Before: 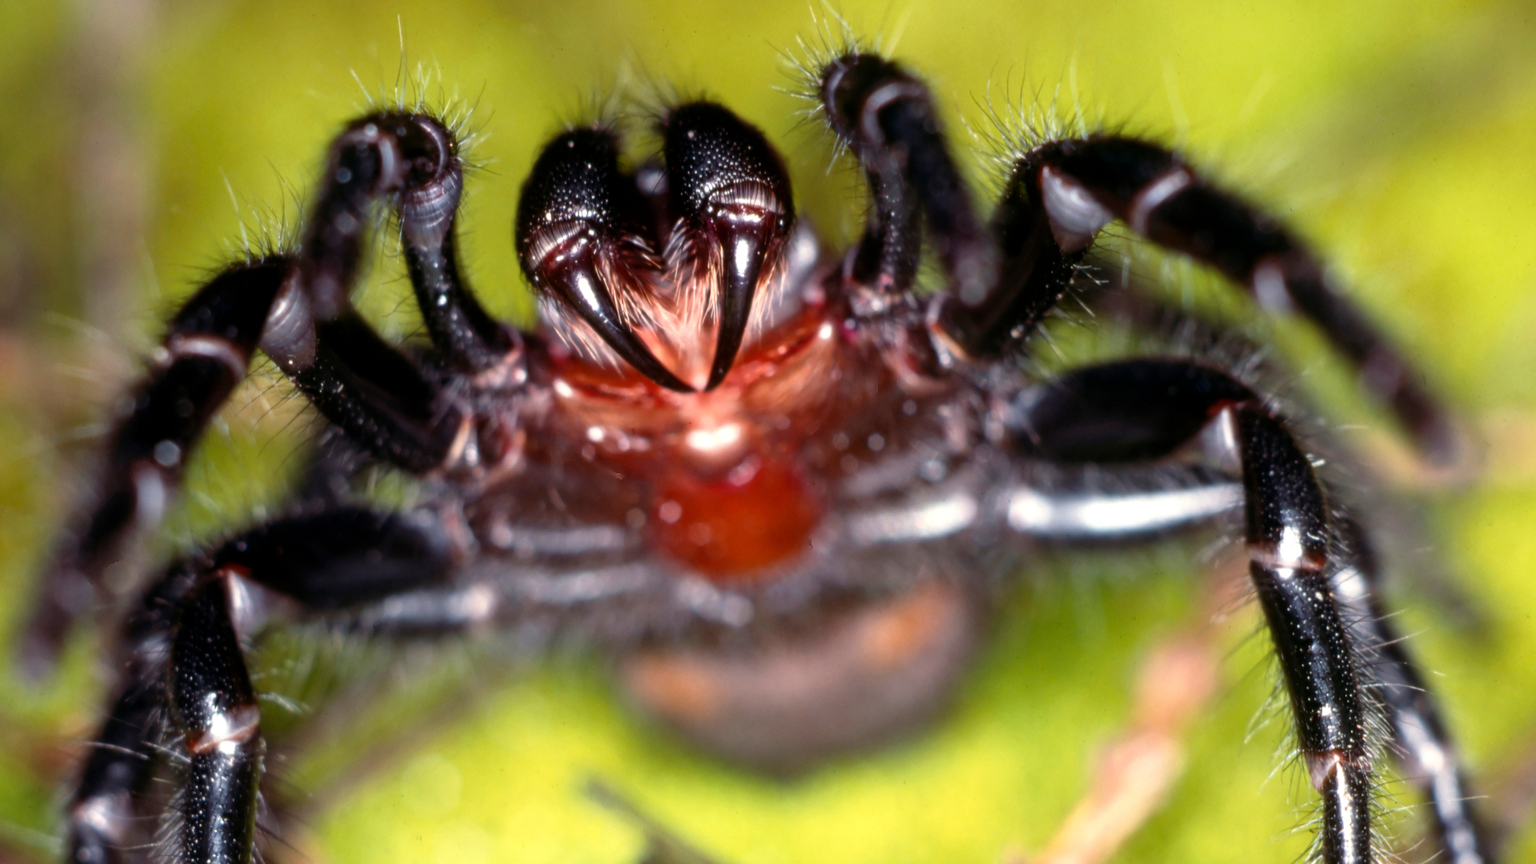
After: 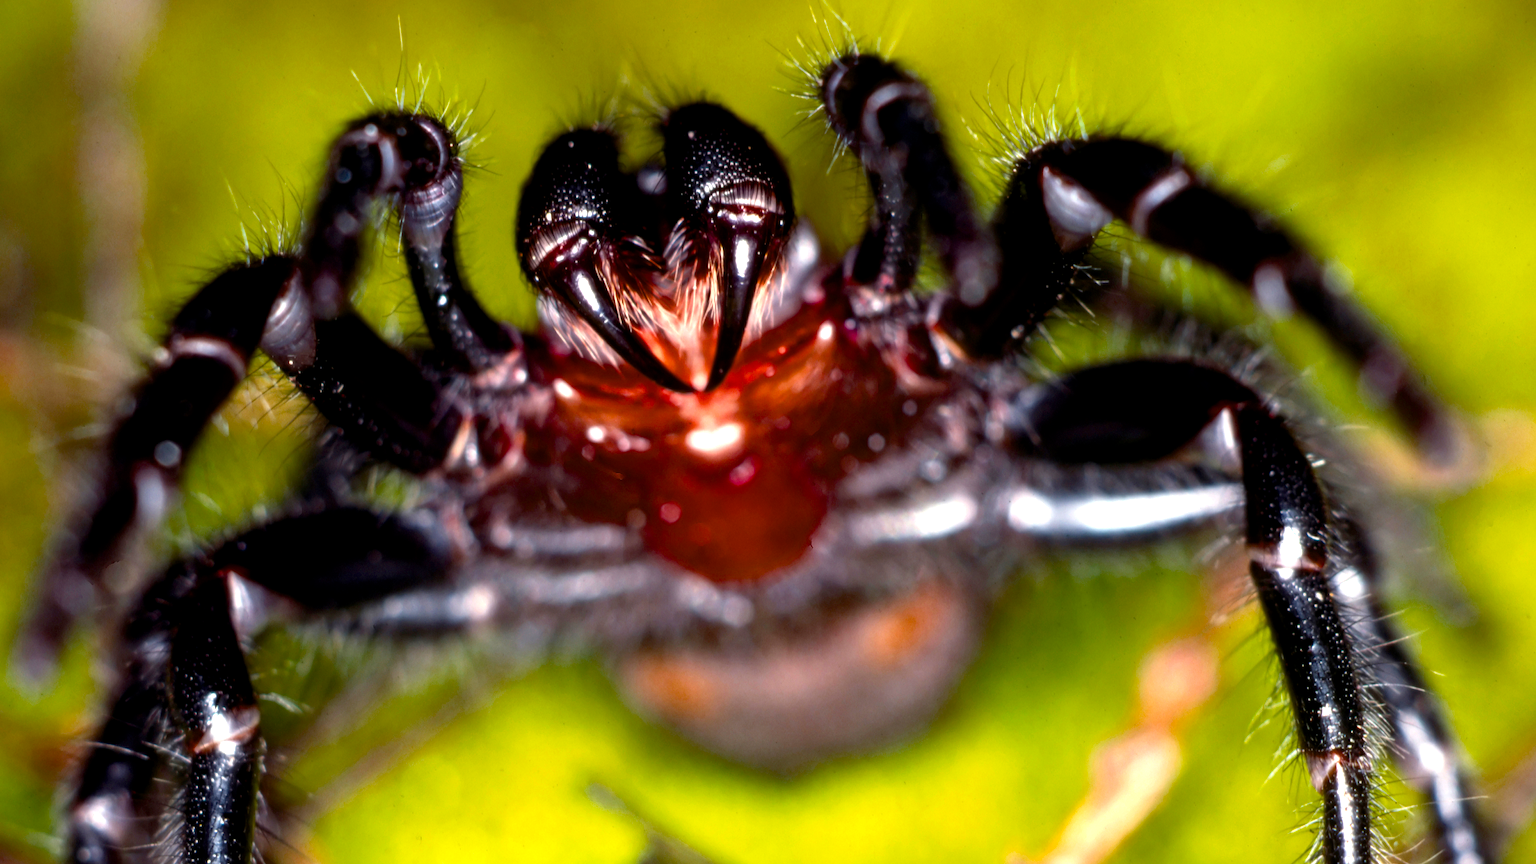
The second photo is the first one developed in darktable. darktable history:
exposure: black level correction 0.005, exposure 0.016 EV, compensate exposure bias true, compensate highlight preservation false
color balance rgb: highlights gain › luminance 10.095%, perceptual saturation grading › global saturation 25.106%, global vibrance 6.522%, contrast 12.345%, saturation formula JzAzBz (2021)
